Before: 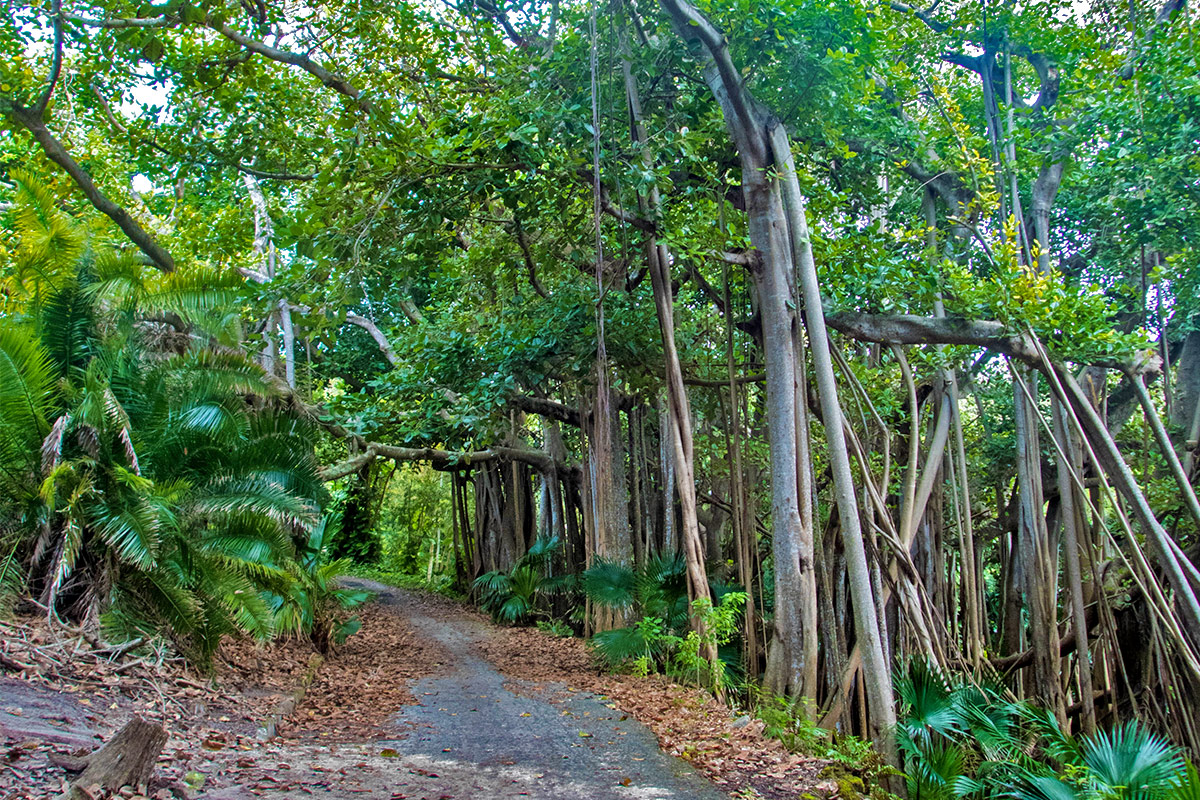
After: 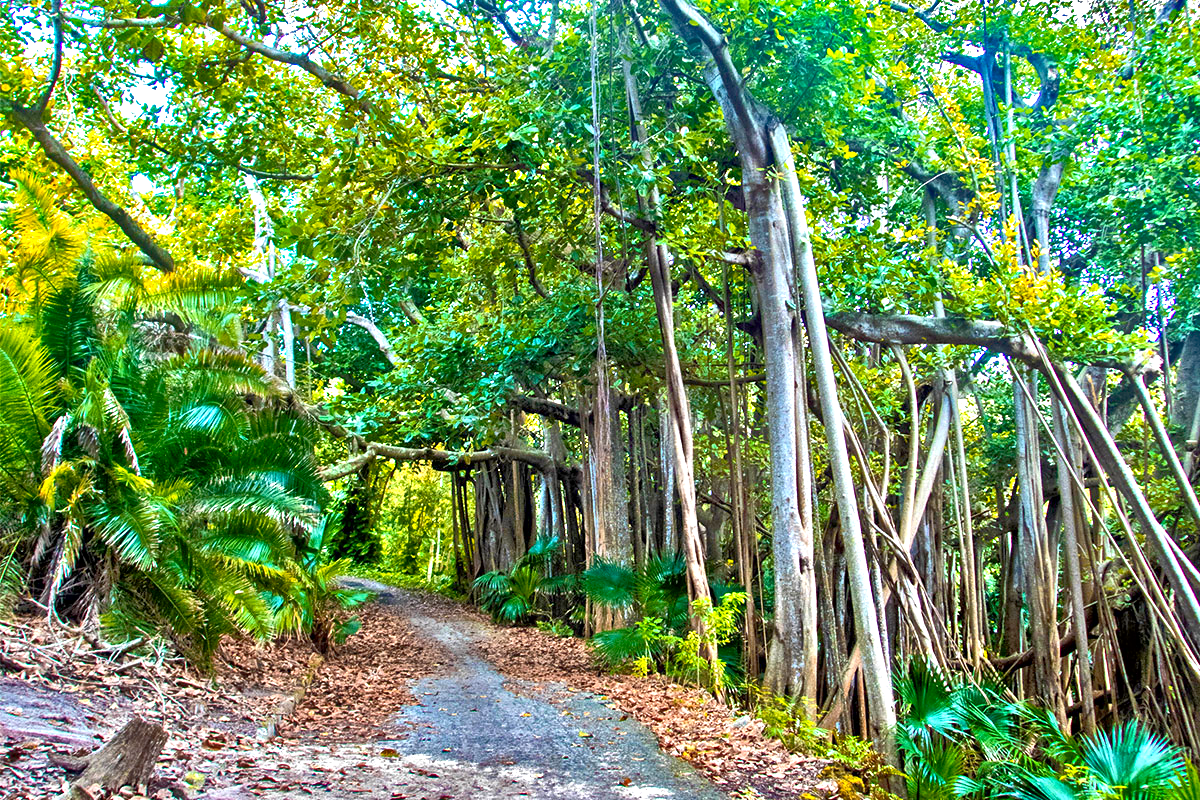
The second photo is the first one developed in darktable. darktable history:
color zones: curves: ch1 [(0, 0.455) (0.063, 0.455) (0.286, 0.495) (0.429, 0.5) (0.571, 0.5) (0.714, 0.5) (0.857, 0.5) (1, 0.455)]; ch2 [(0, 0.532) (0.063, 0.521) (0.233, 0.447) (0.429, 0.489) (0.571, 0.5) (0.714, 0.5) (0.857, 0.5) (1, 0.532)], mix 23.57%
exposure: exposure 1.209 EV, compensate highlight preservation false
contrast brightness saturation: contrast 0.135, brightness -0.236, saturation 0.143
tone equalizer: -7 EV 0.146 EV, -6 EV 0.635 EV, -5 EV 1.12 EV, -4 EV 1.37 EV, -3 EV 1.12 EV, -2 EV 0.6 EV, -1 EV 0.152 EV
